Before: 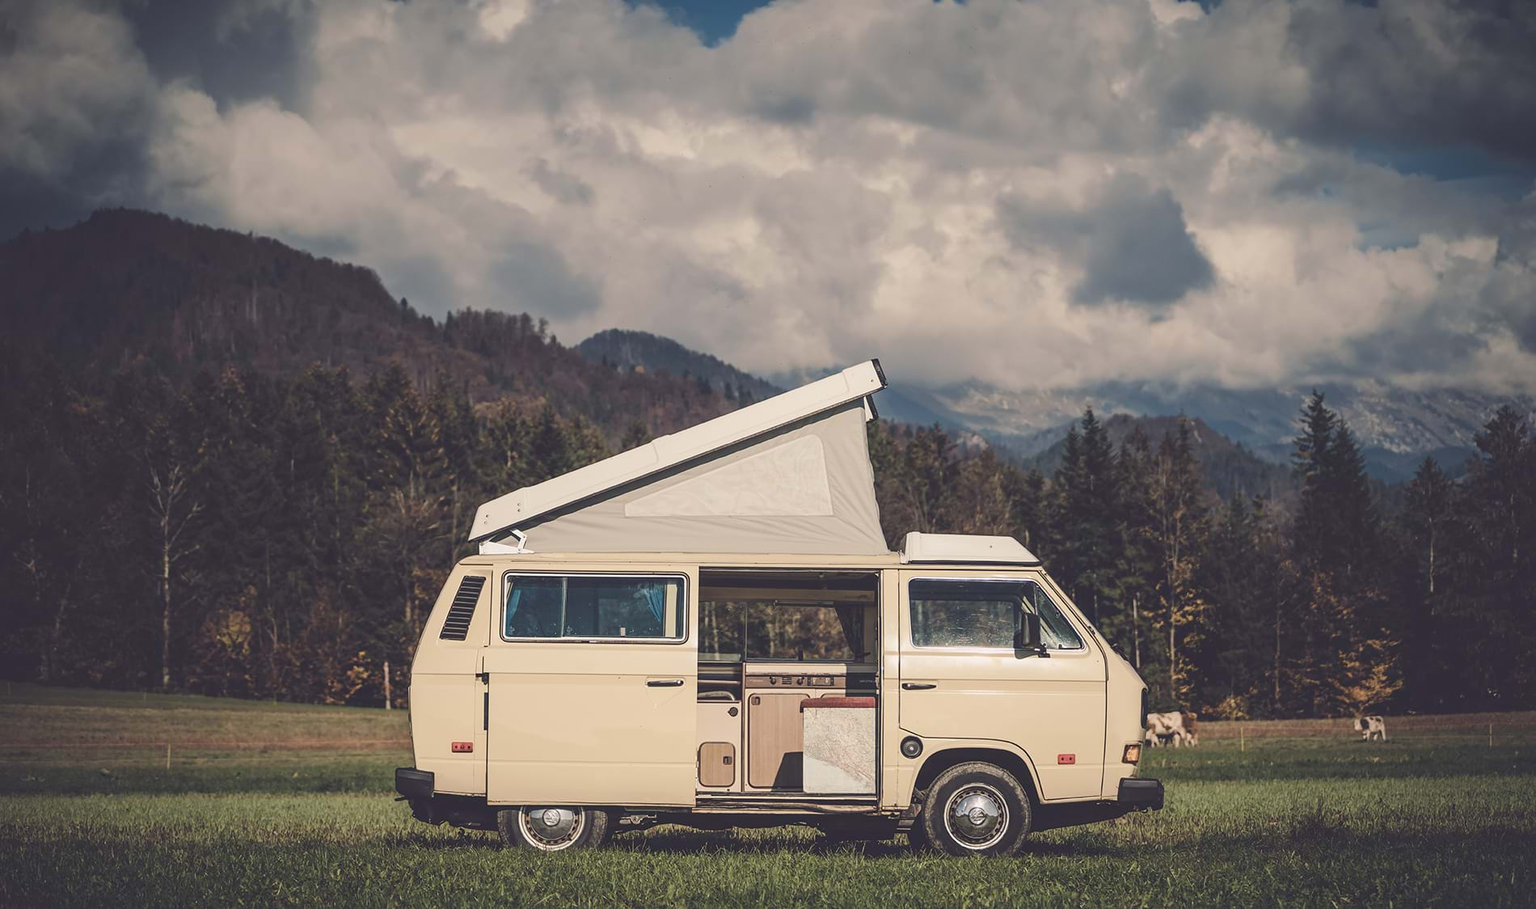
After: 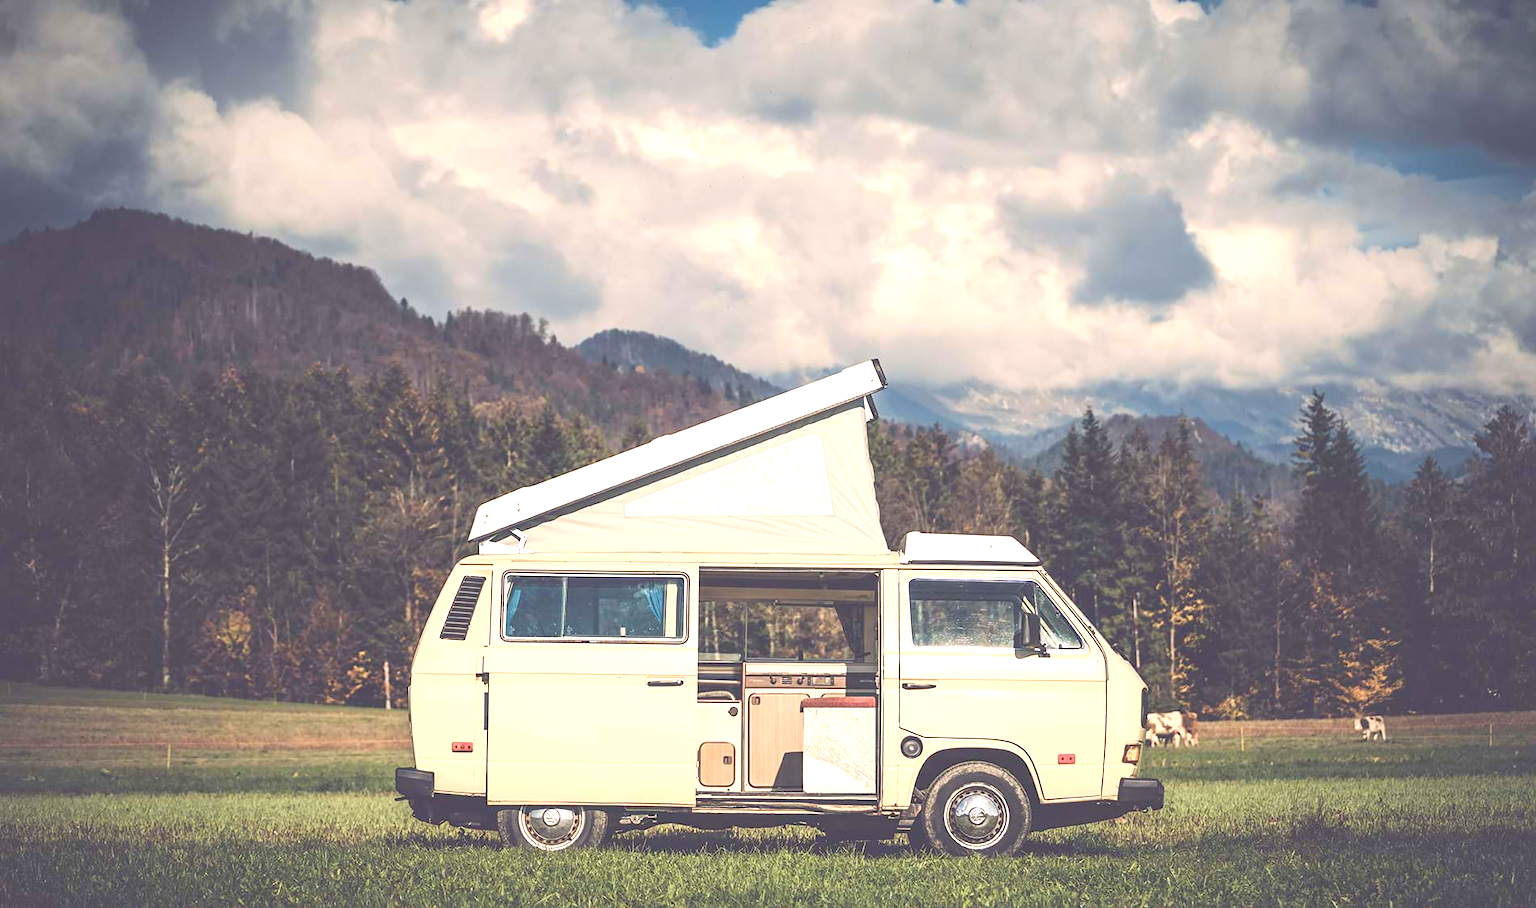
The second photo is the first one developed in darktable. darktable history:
contrast brightness saturation: contrast 0.027, brightness 0.065, saturation 0.126
exposure: black level correction 0.001, exposure 1.048 EV, compensate highlight preservation false
